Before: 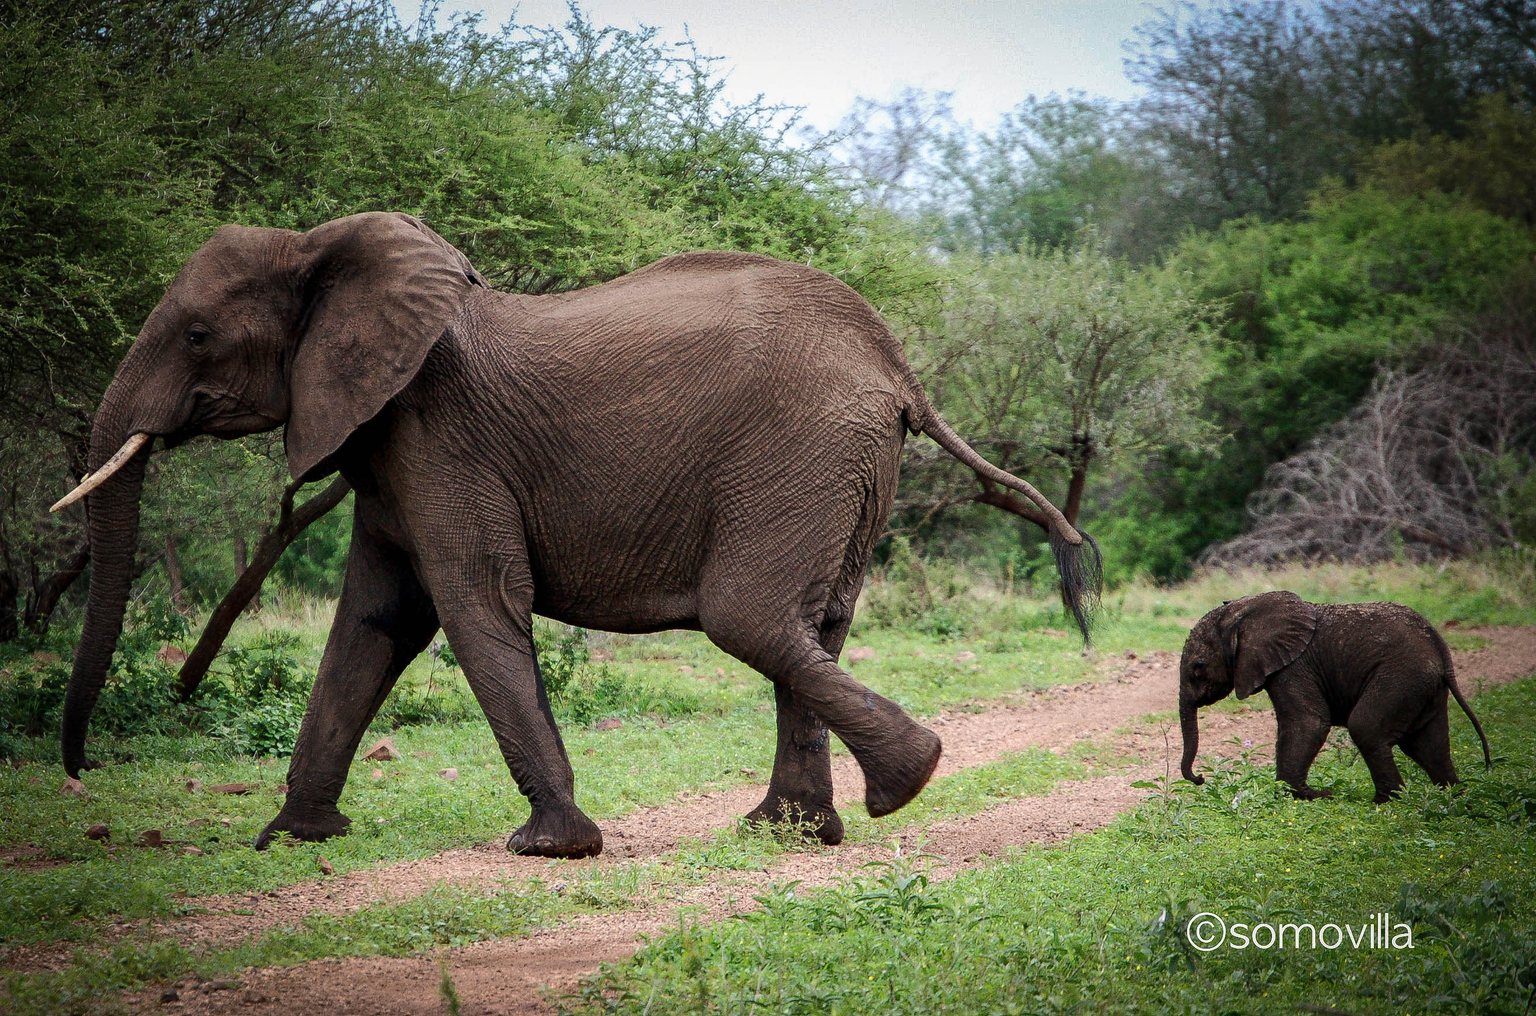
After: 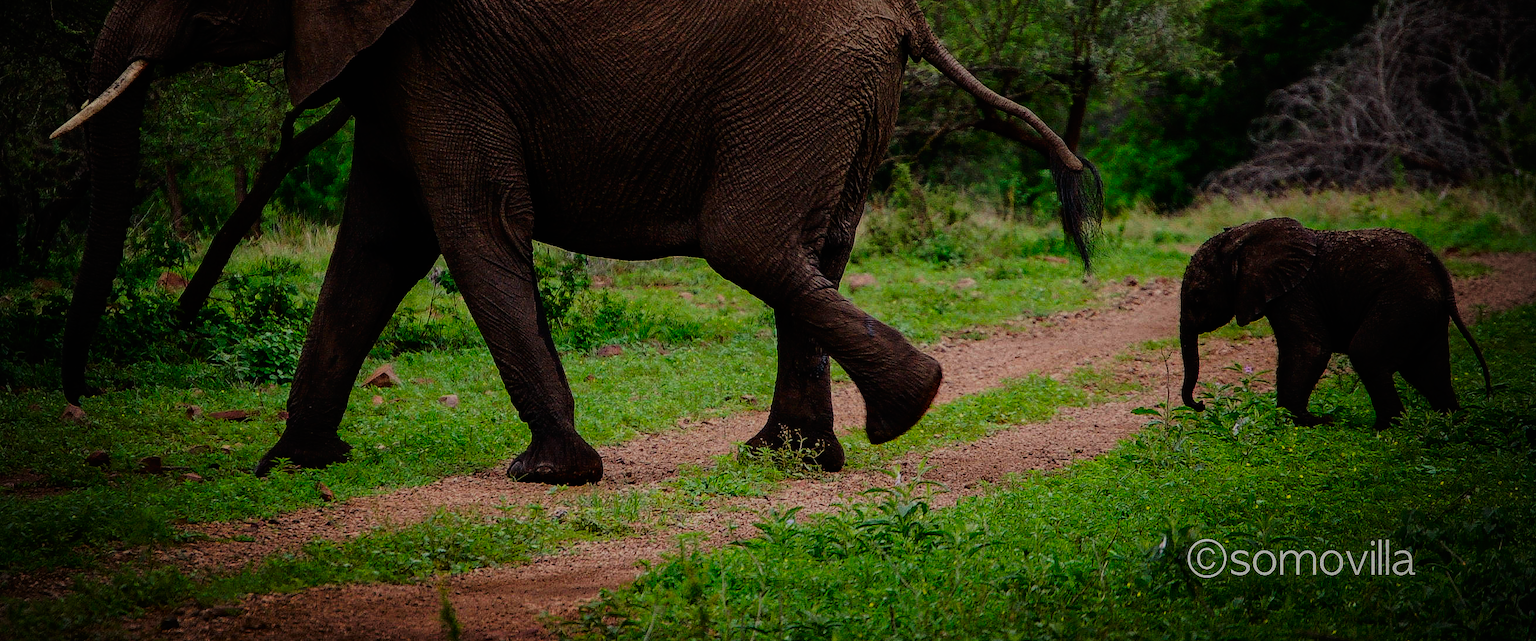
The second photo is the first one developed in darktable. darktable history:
exposure: exposure -2.406 EV, compensate highlight preservation false
crop and rotate: top 36.791%
vignetting: brightness -0.199, unbound false
base curve: curves: ch0 [(0, 0) (0.007, 0.004) (0.027, 0.03) (0.046, 0.07) (0.207, 0.54) (0.442, 0.872) (0.673, 0.972) (1, 1)], preserve colors none
contrast brightness saturation: brightness -0.022, saturation 0.35
